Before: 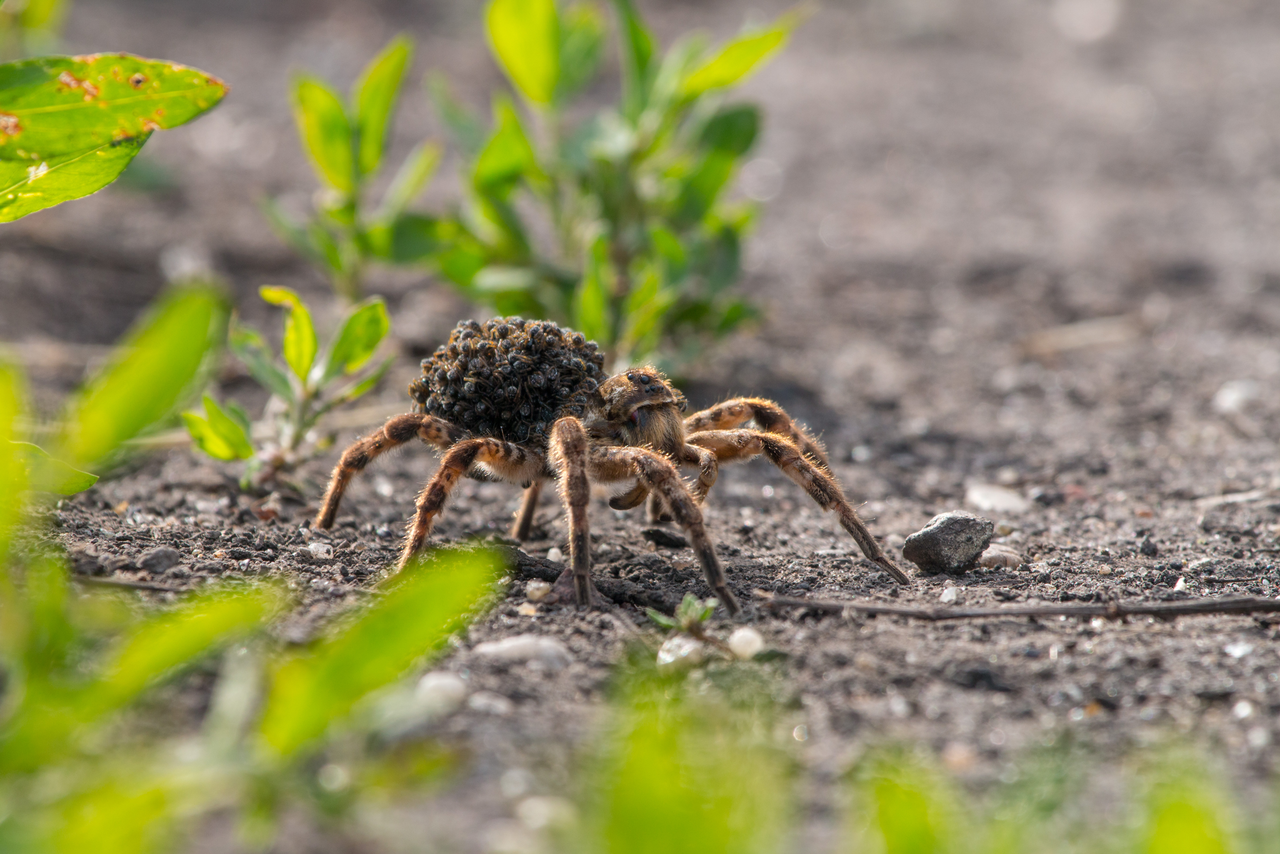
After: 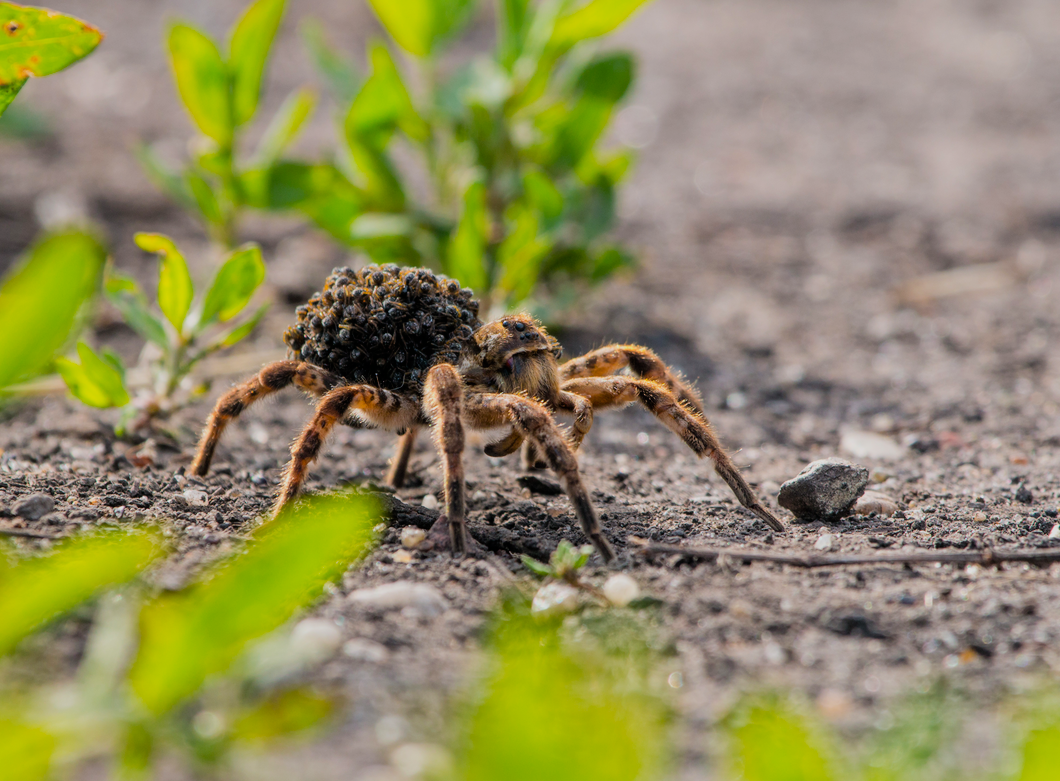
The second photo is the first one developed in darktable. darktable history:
exposure: black level correction 0, exposure 0.2 EV, compensate exposure bias true, compensate highlight preservation false
color balance rgb: perceptual saturation grading › global saturation 20%, global vibrance 20%
filmic rgb: black relative exposure -7.65 EV, white relative exposure 4.56 EV, hardness 3.61, contrast 1.05
crop: left 9.807%, top 6.259%, right 7.334%, bottom 2.177%
